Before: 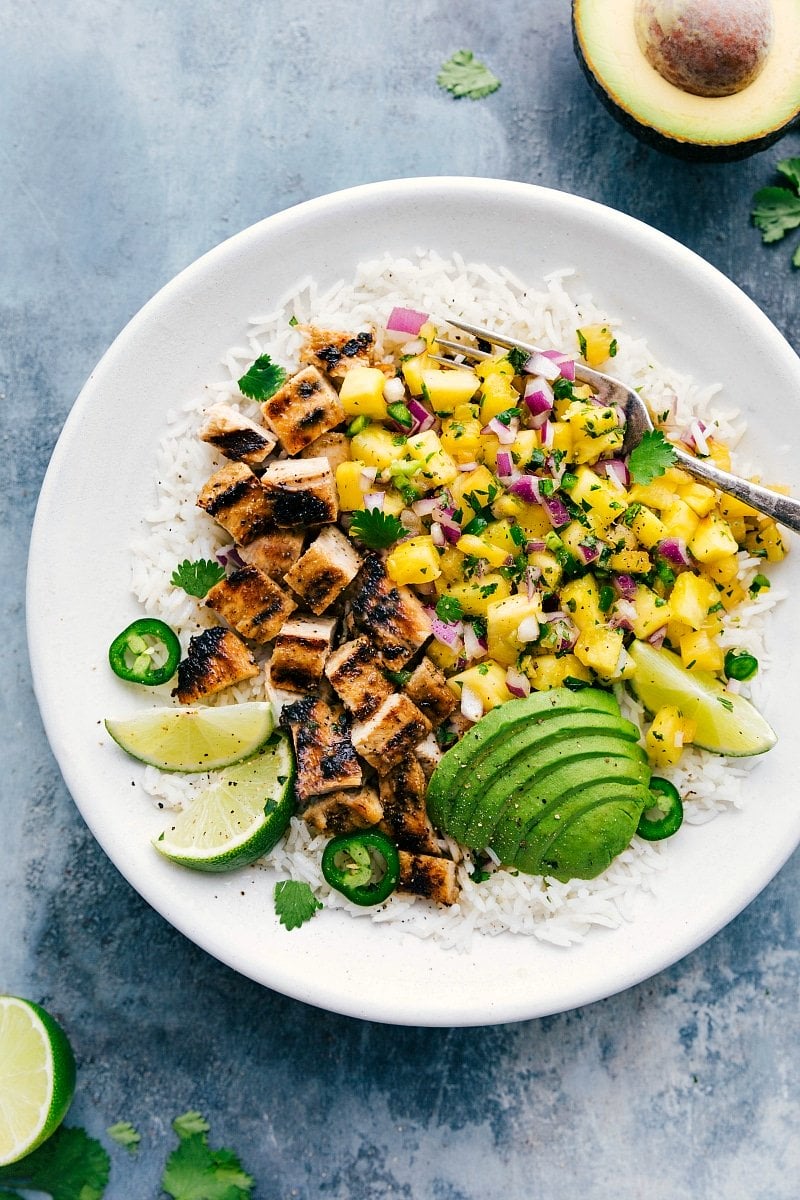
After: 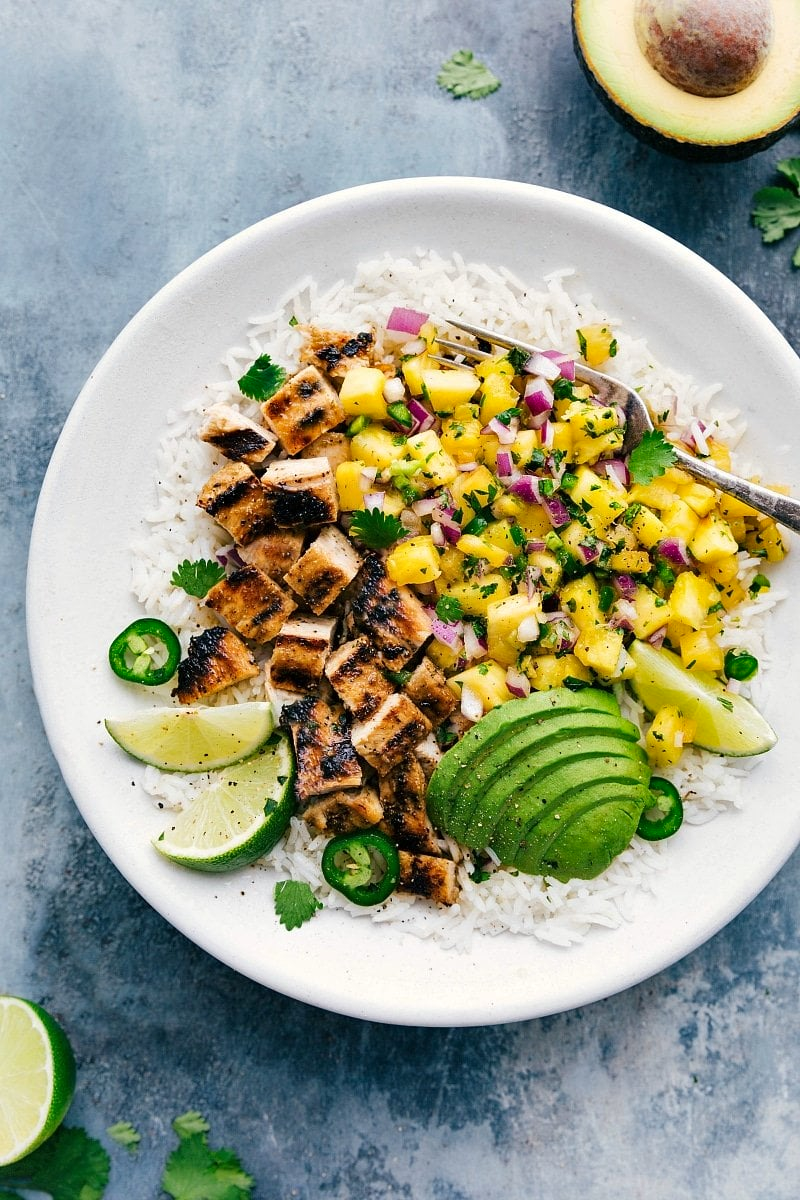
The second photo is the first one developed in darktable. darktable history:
shadows and highlights: shadows 32.39, highlights -33.03, soften with gaussian
tone equalizer: on, module defaults
